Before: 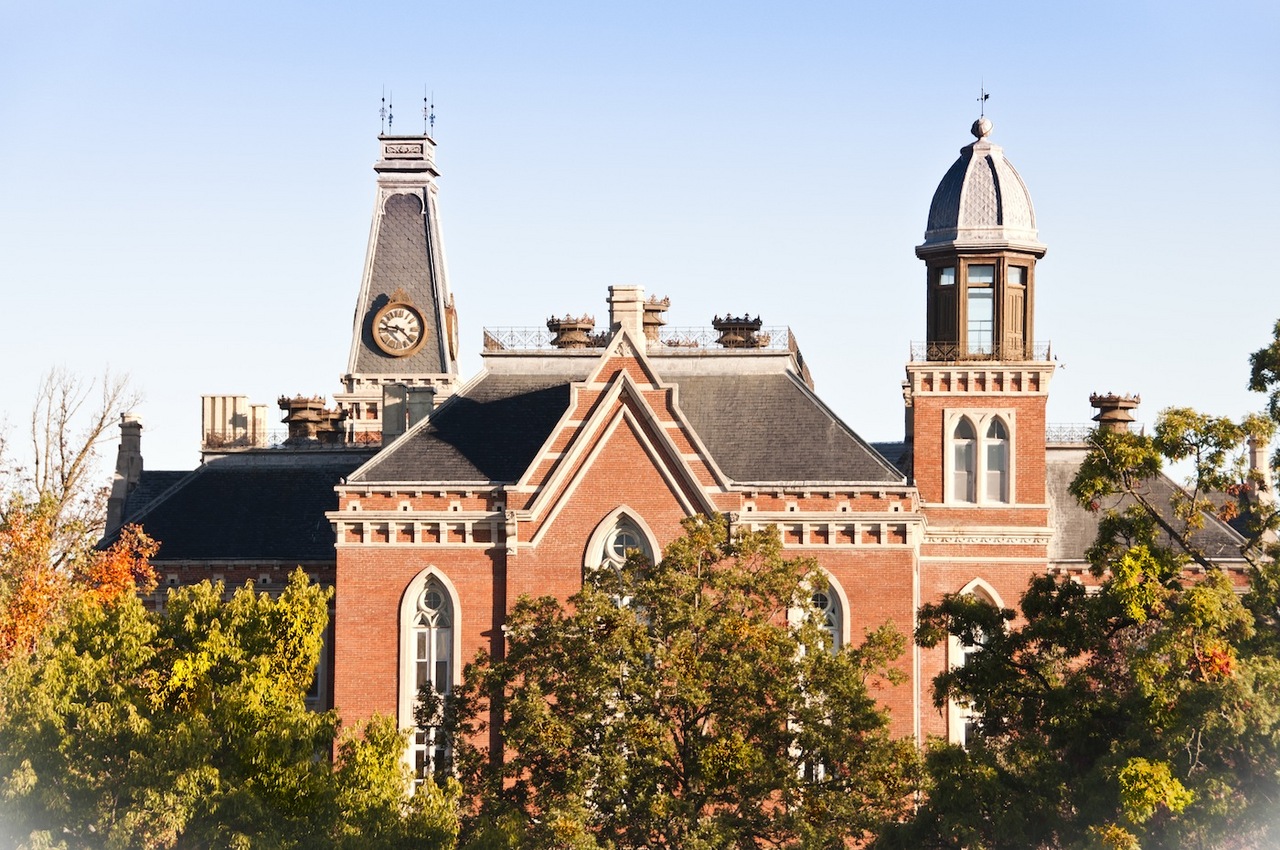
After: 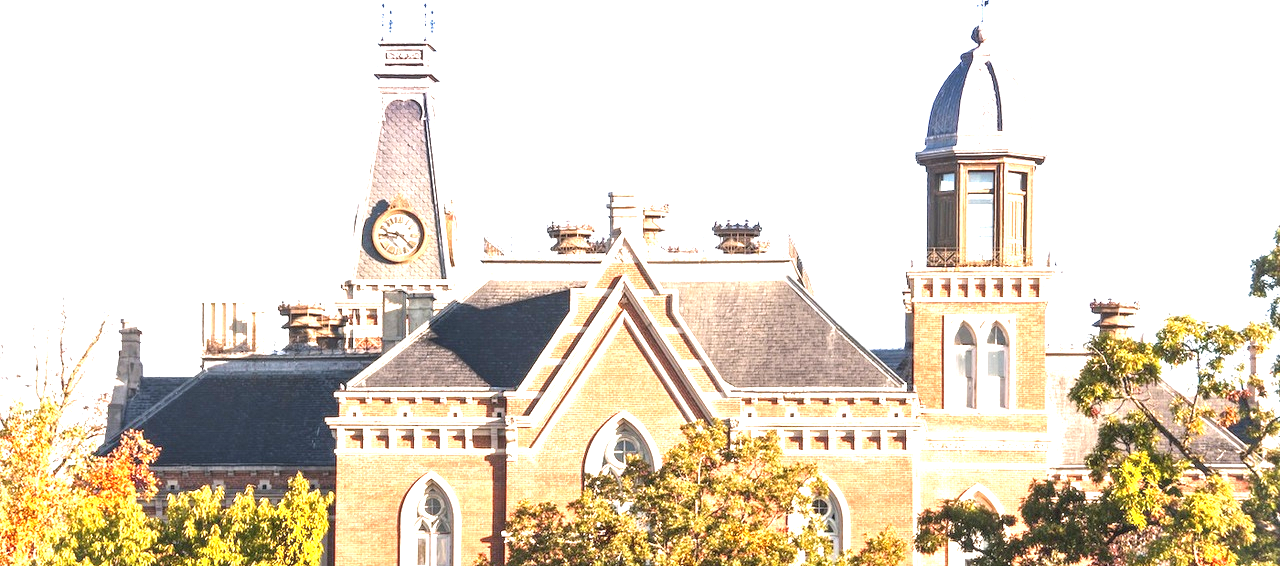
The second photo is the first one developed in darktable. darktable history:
exposure: black level correction 0, exposure 1.5 EV, compensate highlight preservation false
local contrast: on, module defaults
crop: top 11.166%, bottom 22.168%
white balance: red 1.004, blue 1.024
